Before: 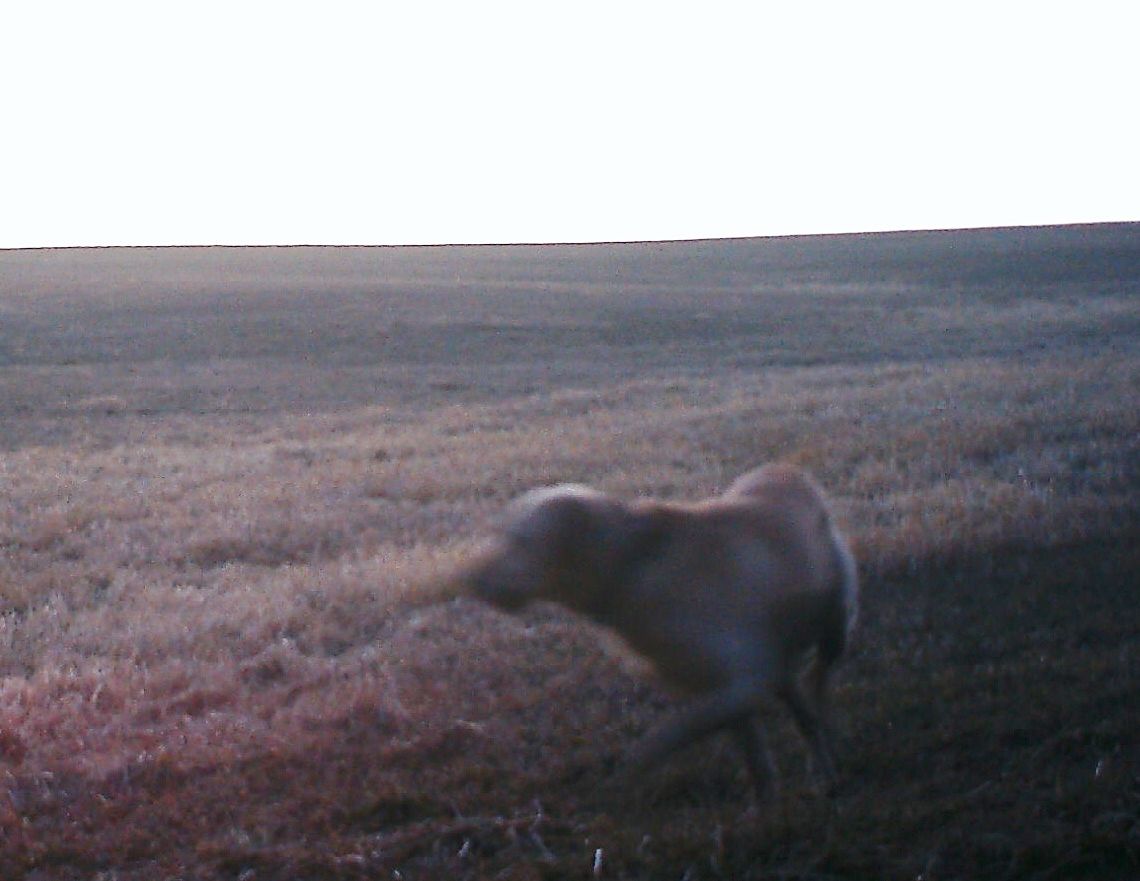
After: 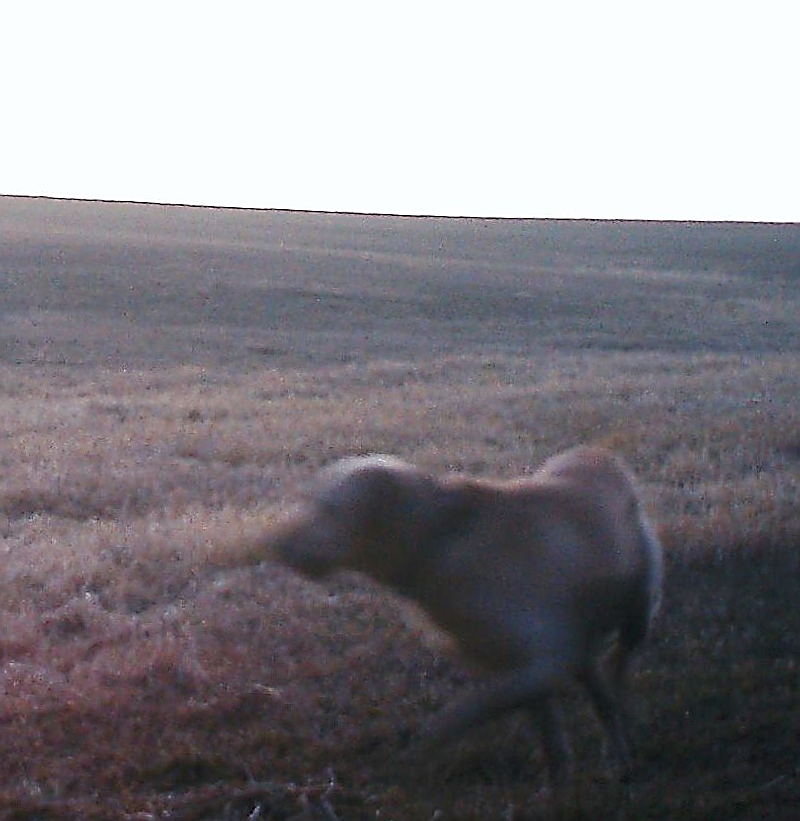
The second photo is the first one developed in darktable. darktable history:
crop and rotate: angle -3.28°, left 13.973%, top 0.029%, right 10.729%, bottom 0.035%
sharpen: radius 1.411, amount 1.252, threshold 0.643
